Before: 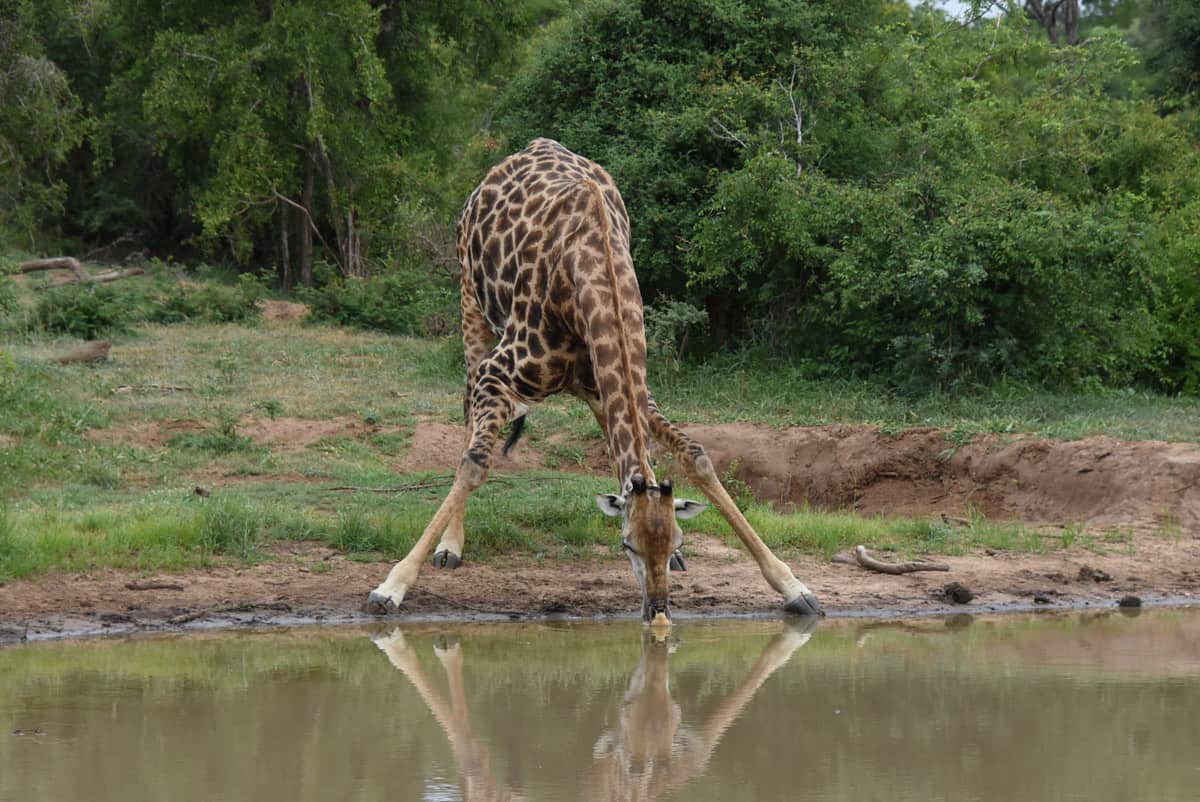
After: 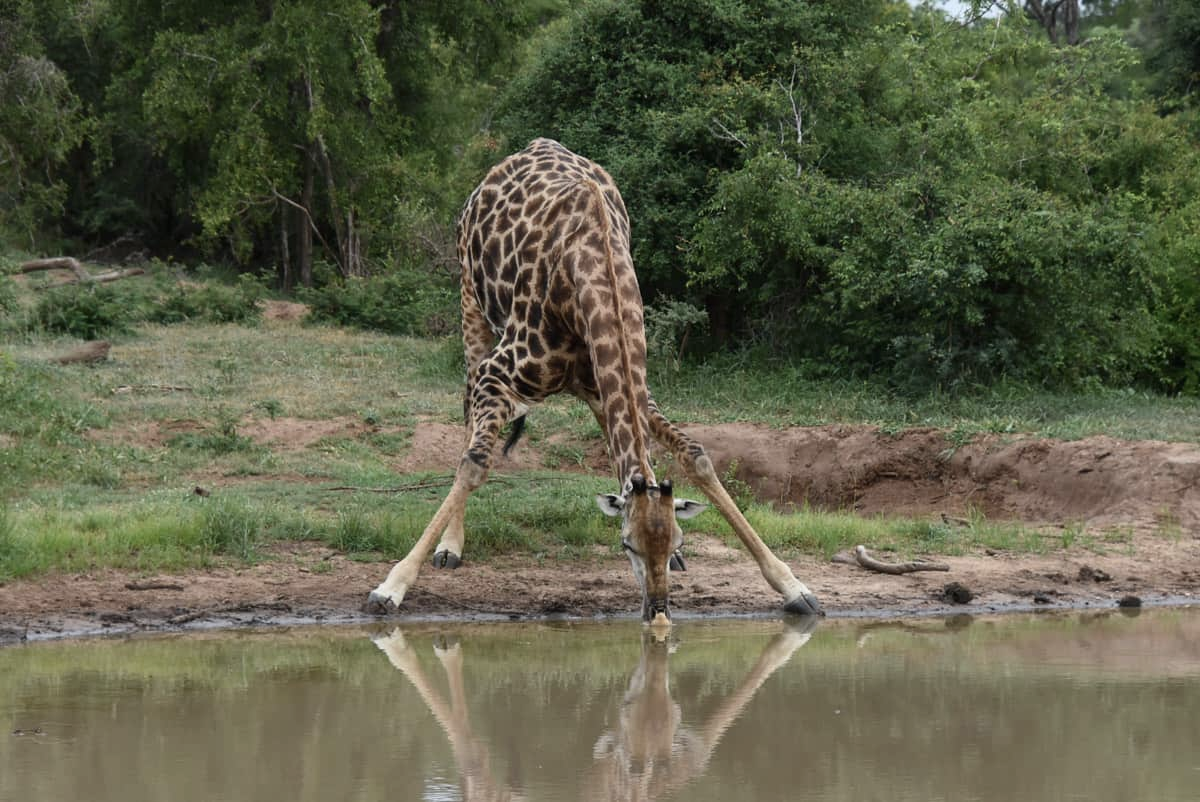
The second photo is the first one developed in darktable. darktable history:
contrast brightness saturation: contrast 0.112, saturation -0.172
